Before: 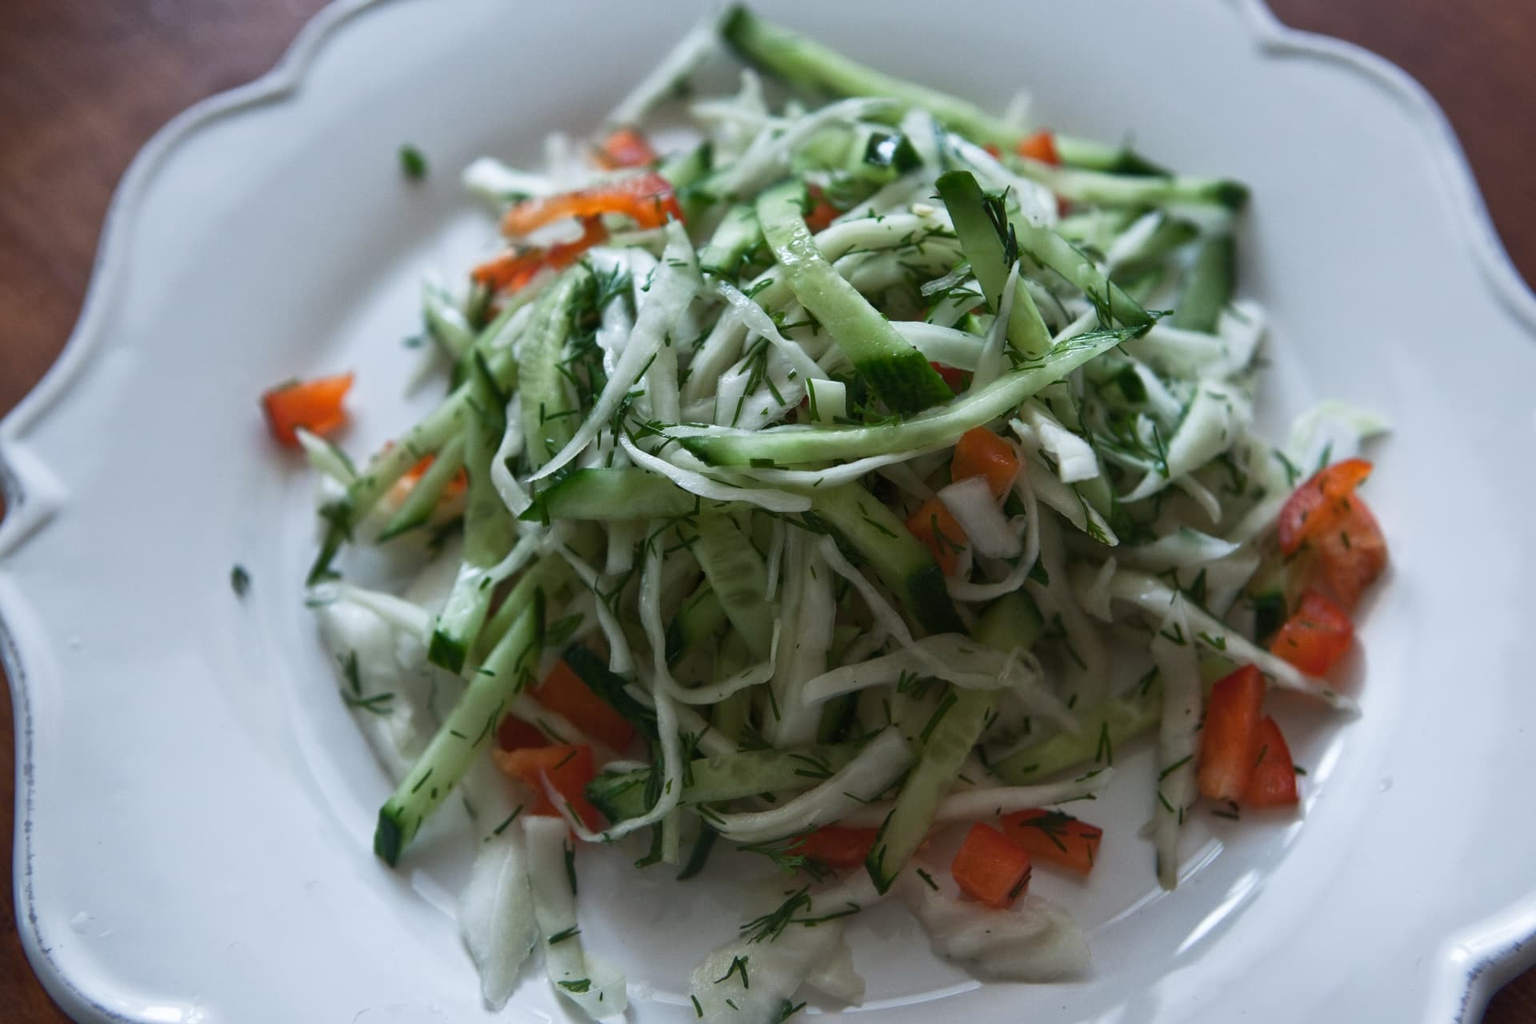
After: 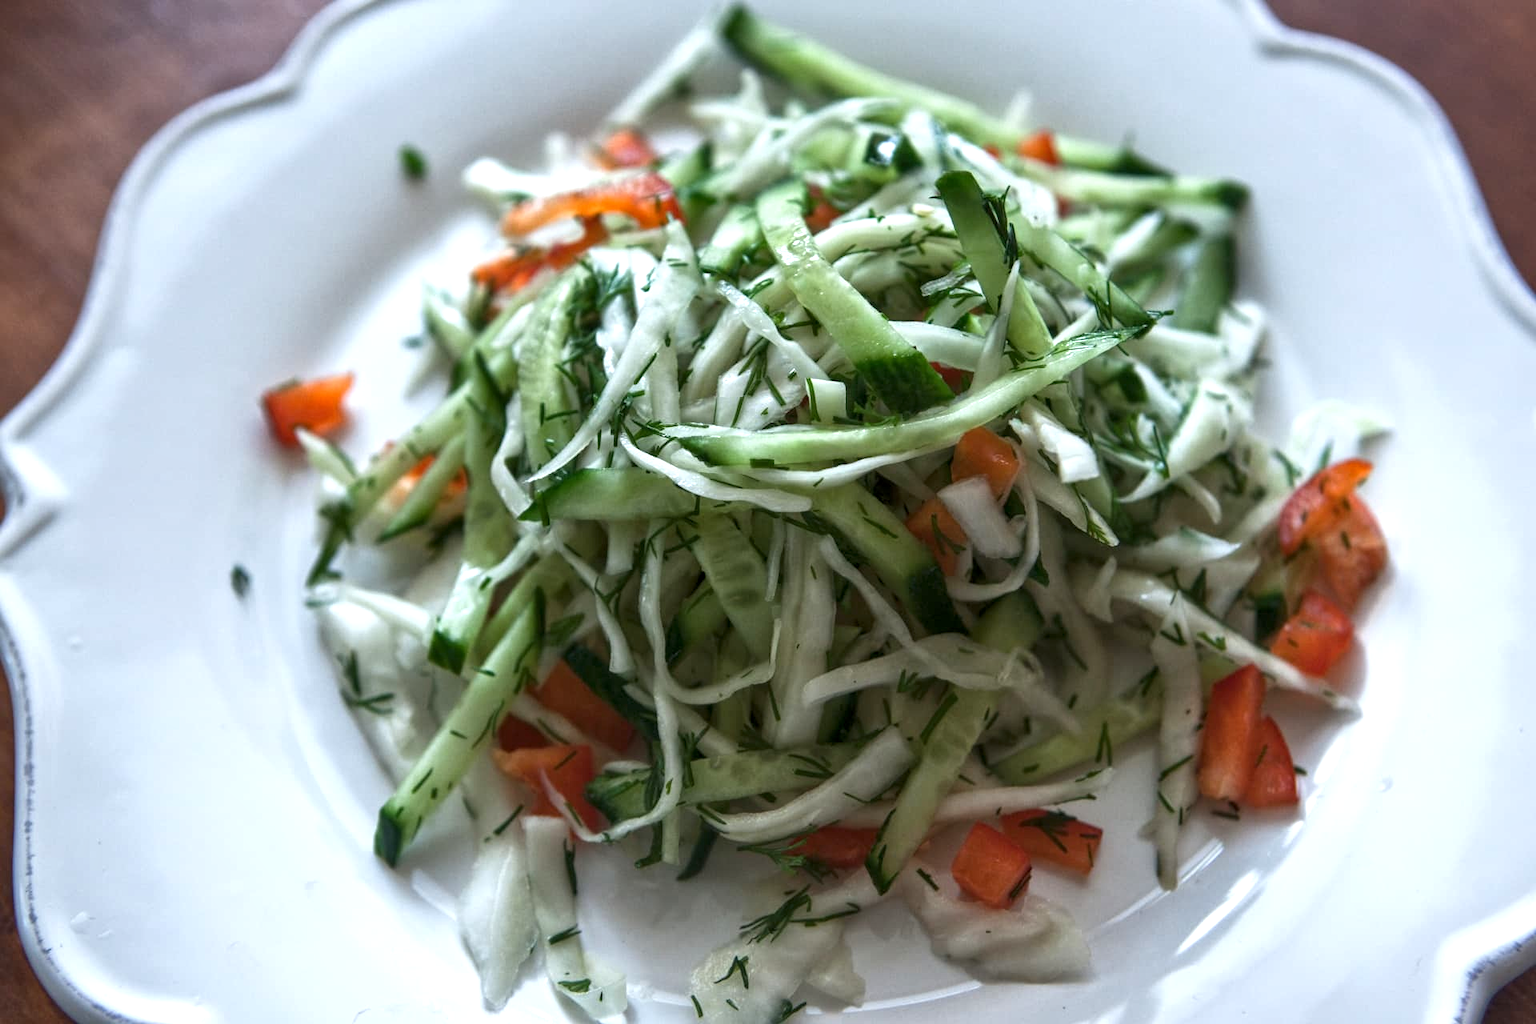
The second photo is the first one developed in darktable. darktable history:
local contrast: detail 130%
exposure: exposure 0.6 EV, compensate highlight preservation false
